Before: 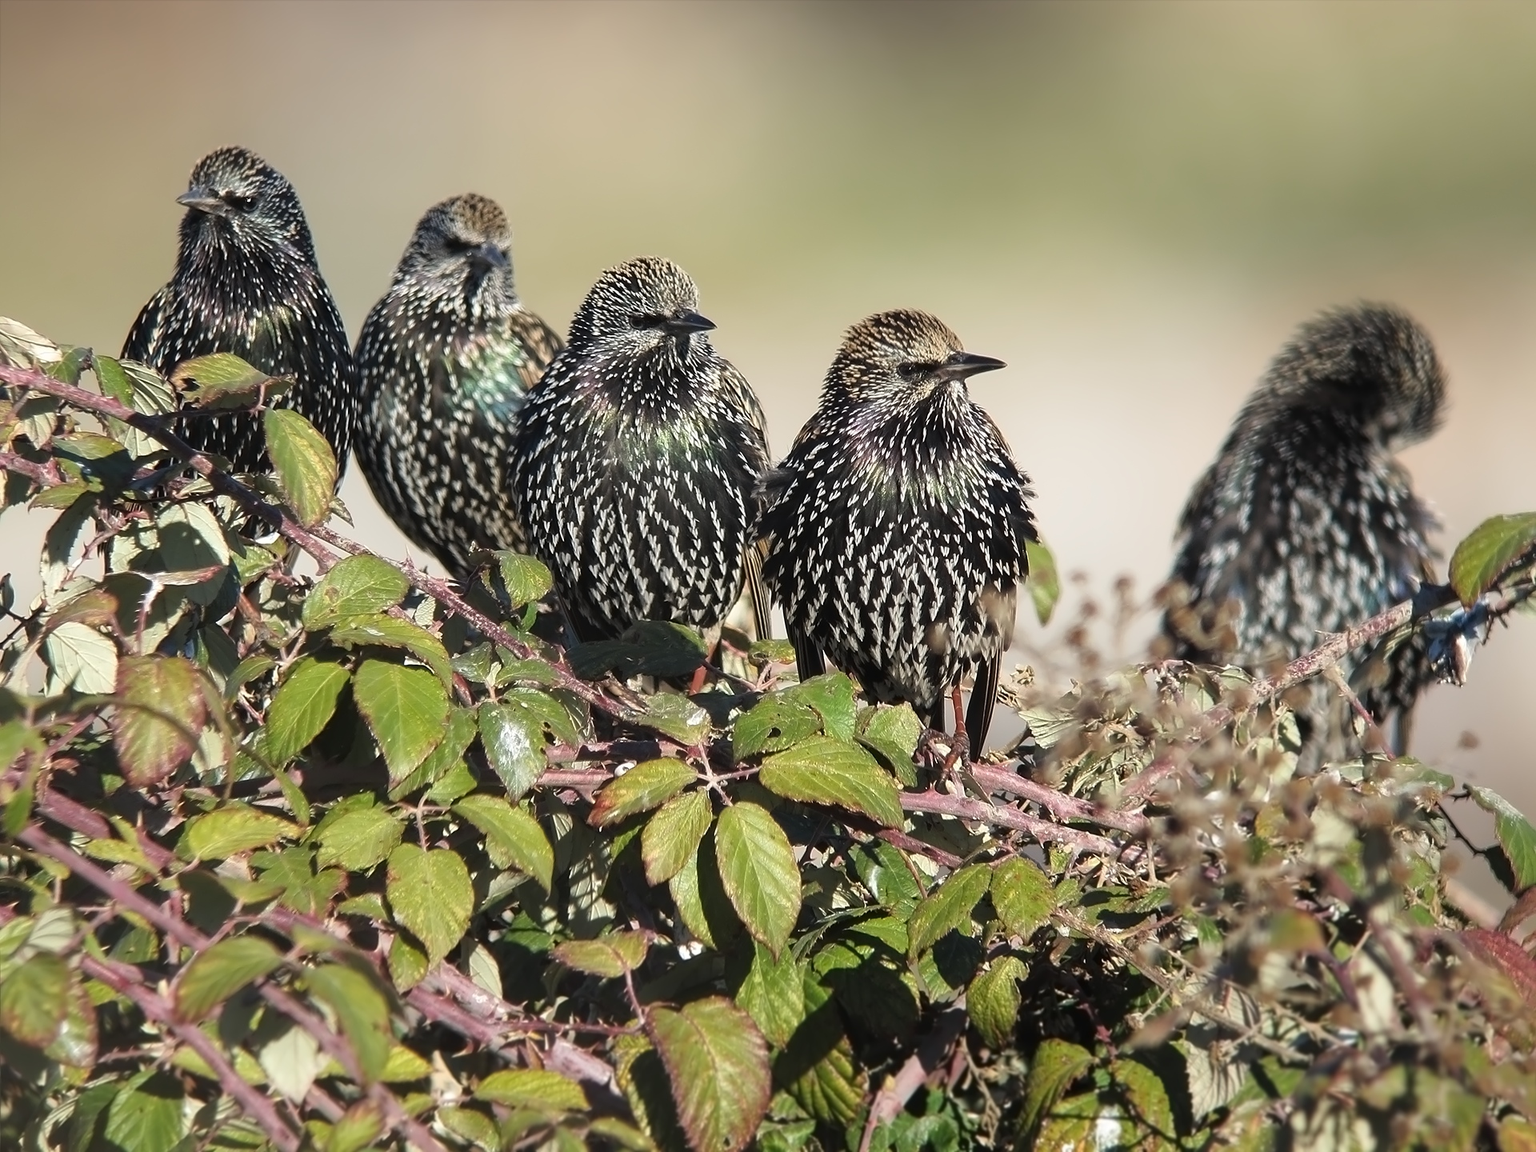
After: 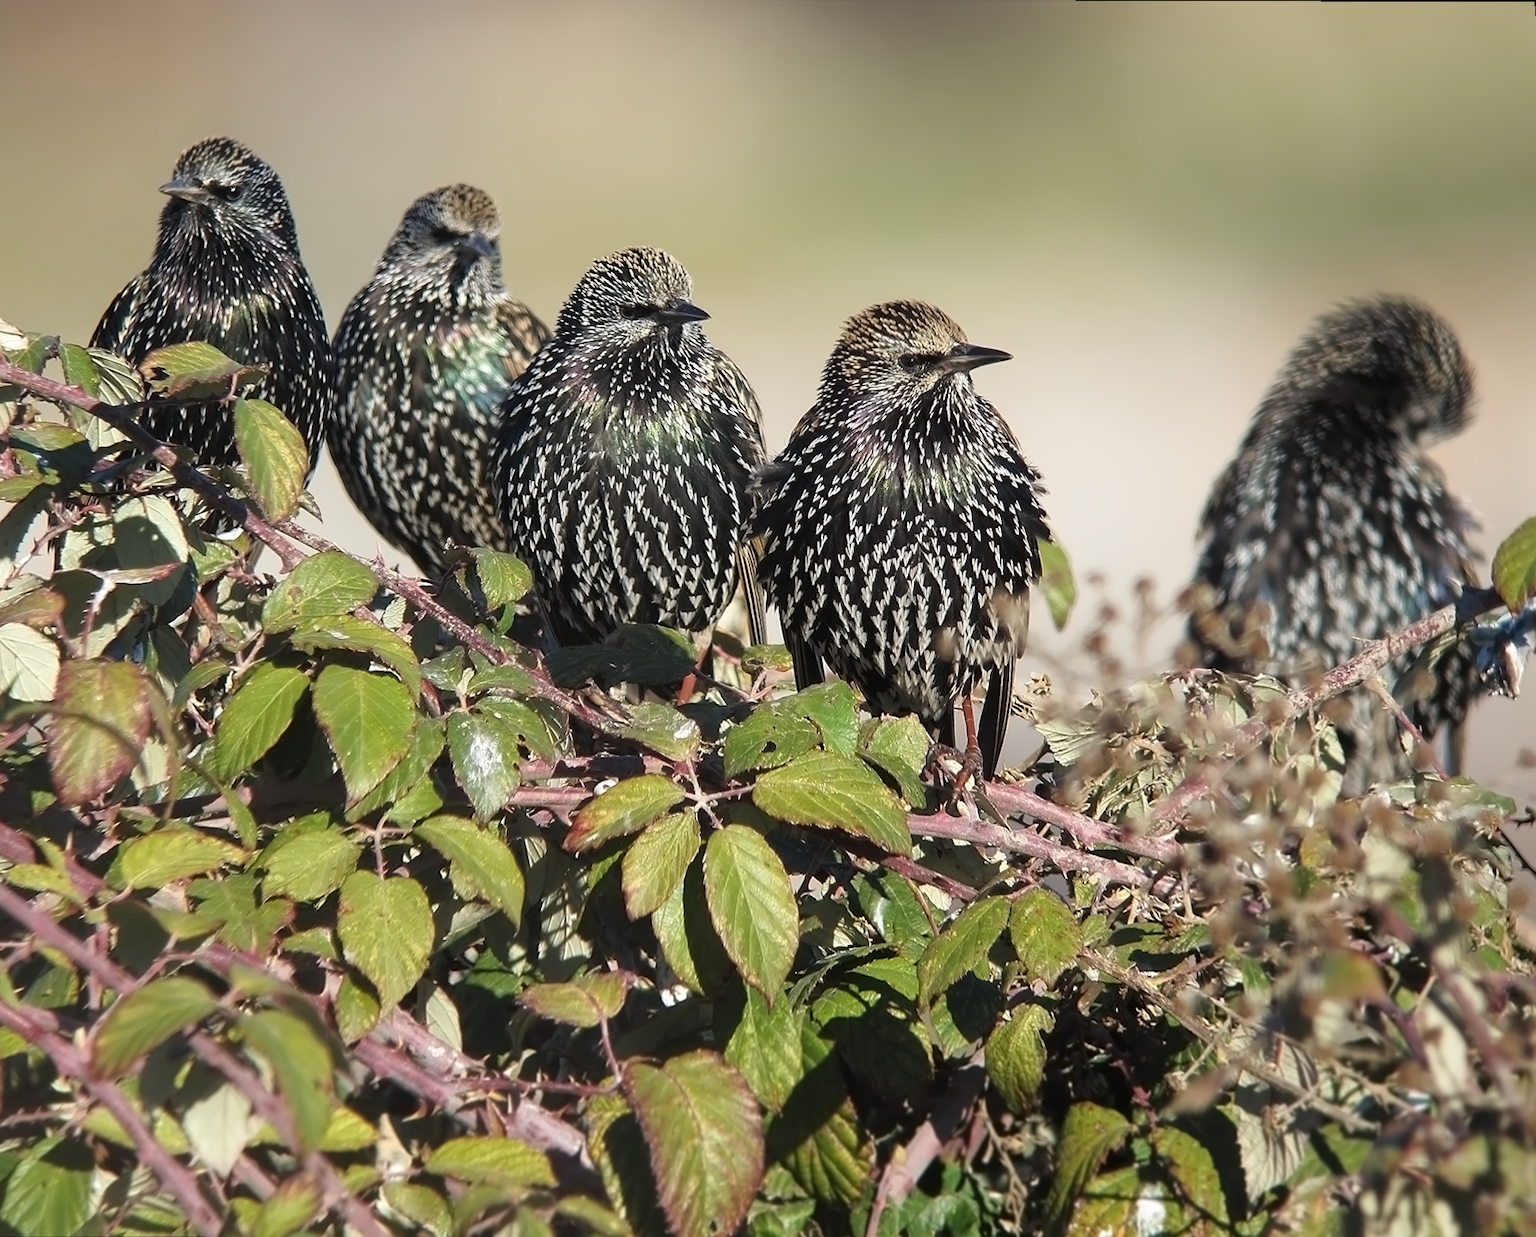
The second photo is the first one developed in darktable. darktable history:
color balance rgb: perceptual saturation grading › global saturation -1%
rotate and perspective: rotation 0.215°, lens shift (vertical) -0.139, crop left 0.069, crop right 0.939, crop top 0.002, crop bottom 0.996
